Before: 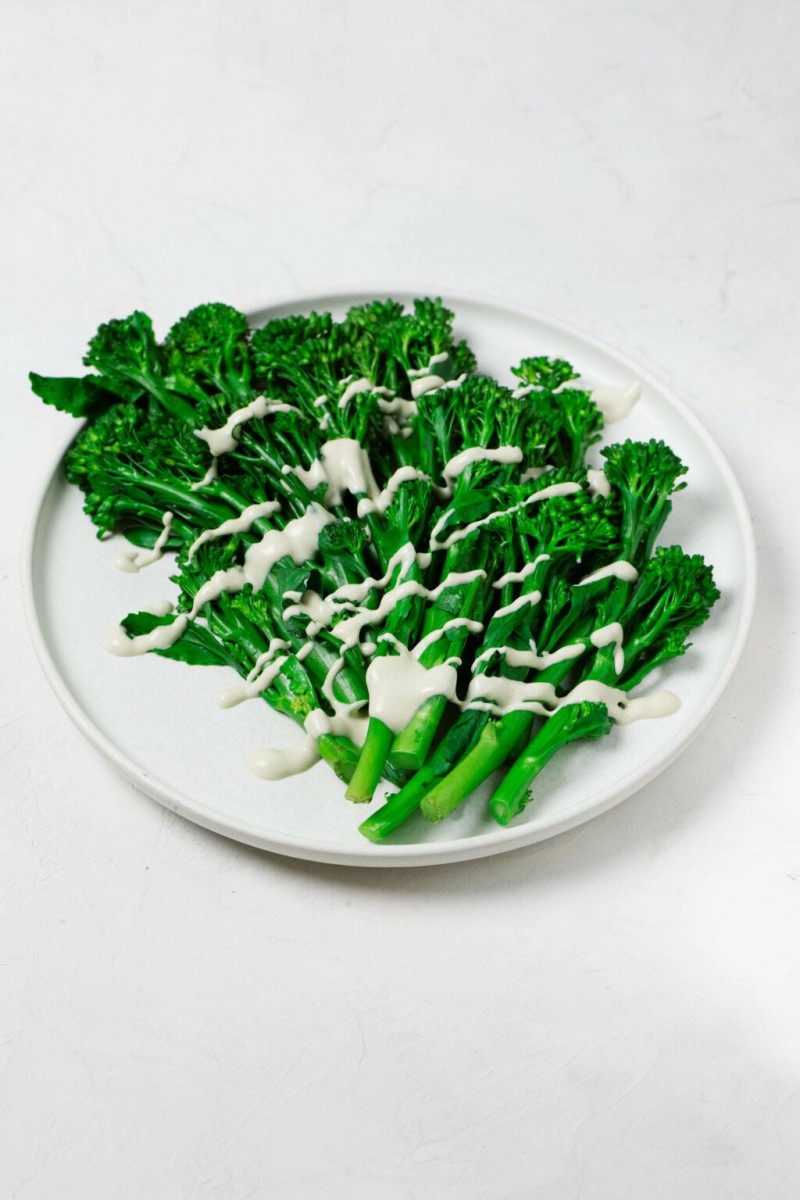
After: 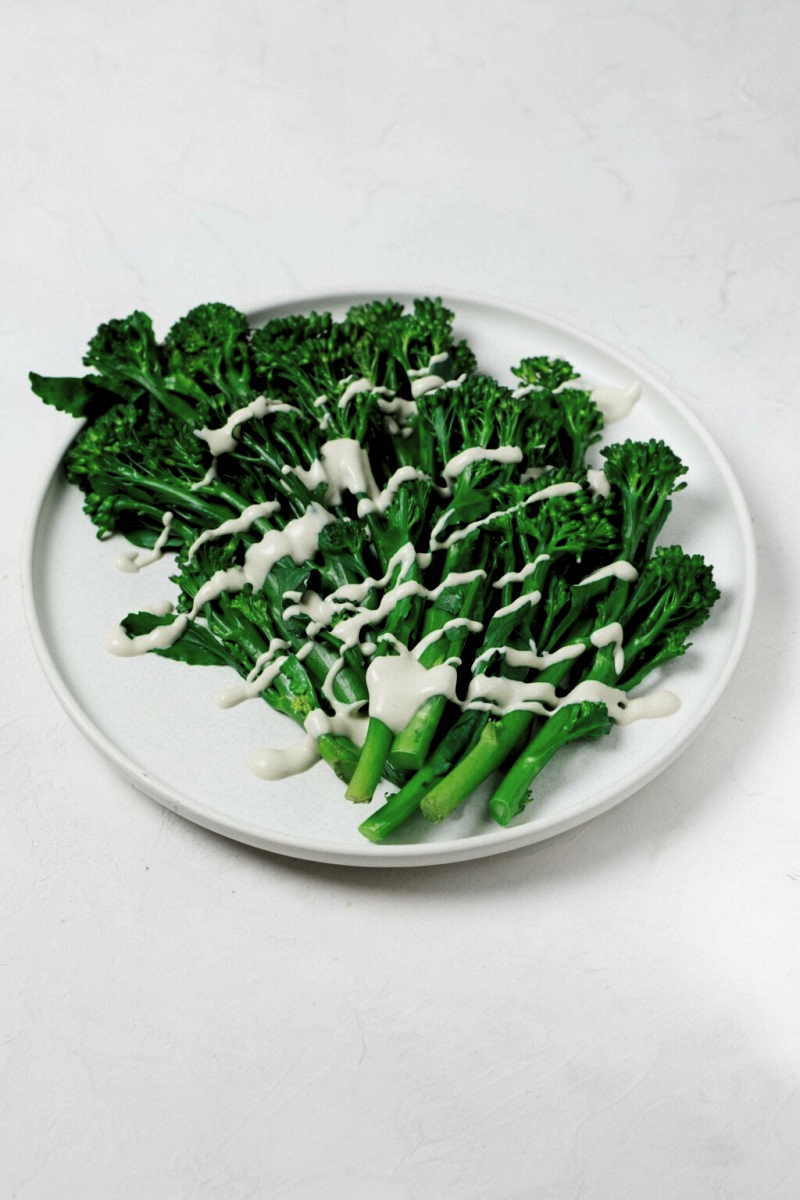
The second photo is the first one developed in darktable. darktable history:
levels: levels [0.116, 0.574, 1]
contrast brightness saturation: saturation -0.1
